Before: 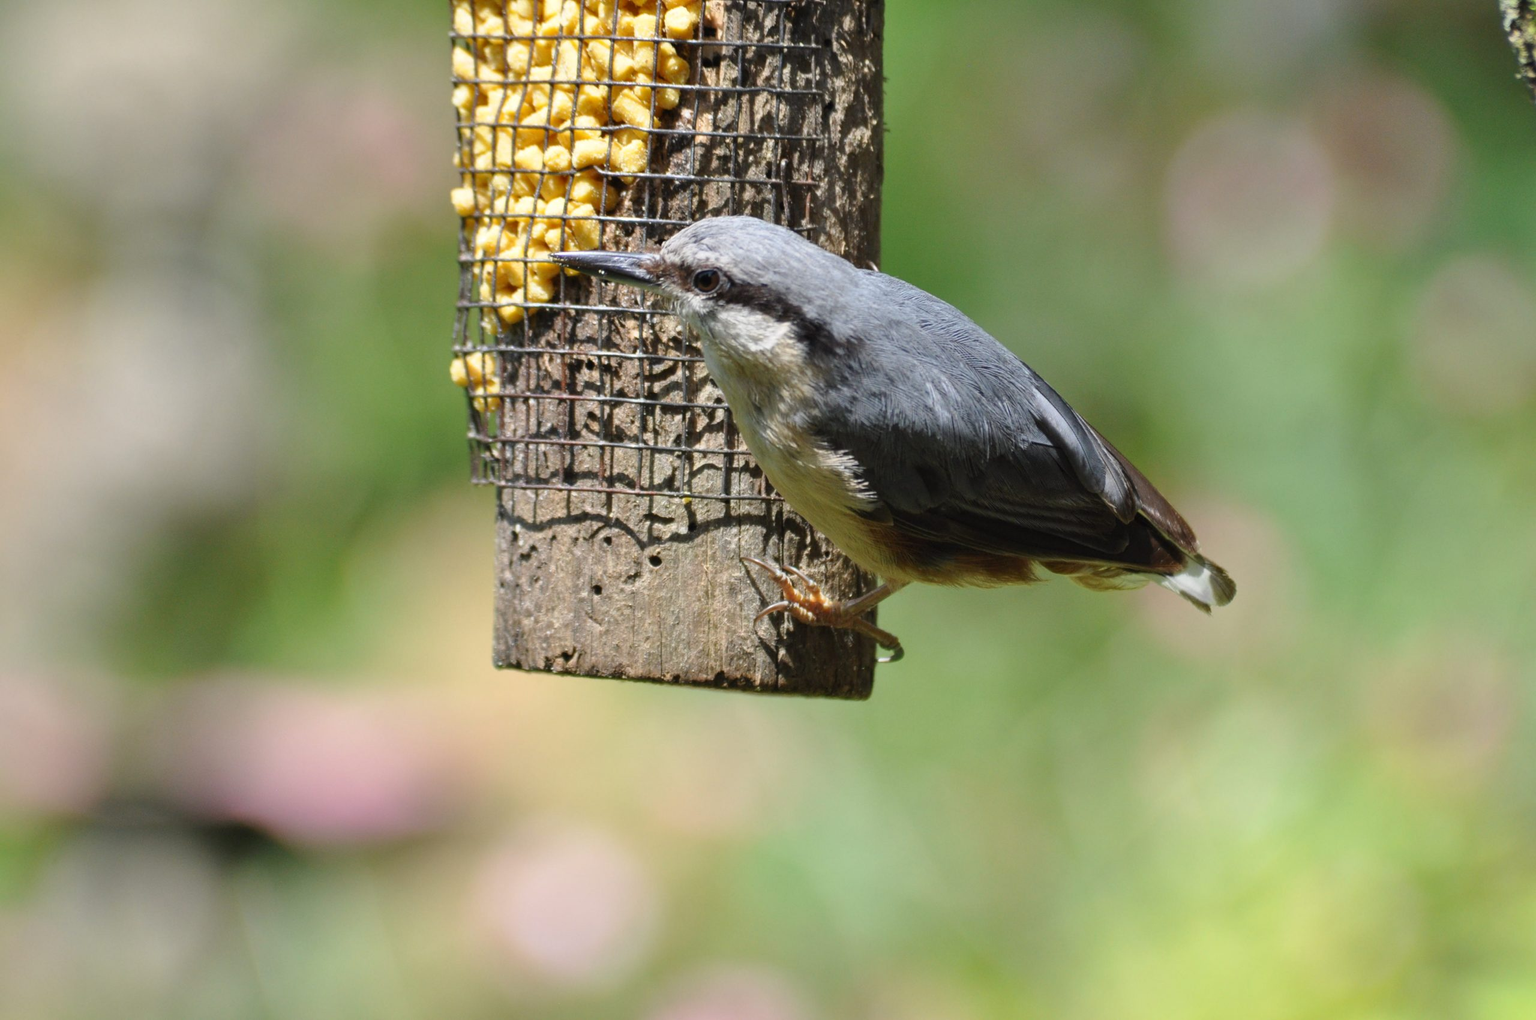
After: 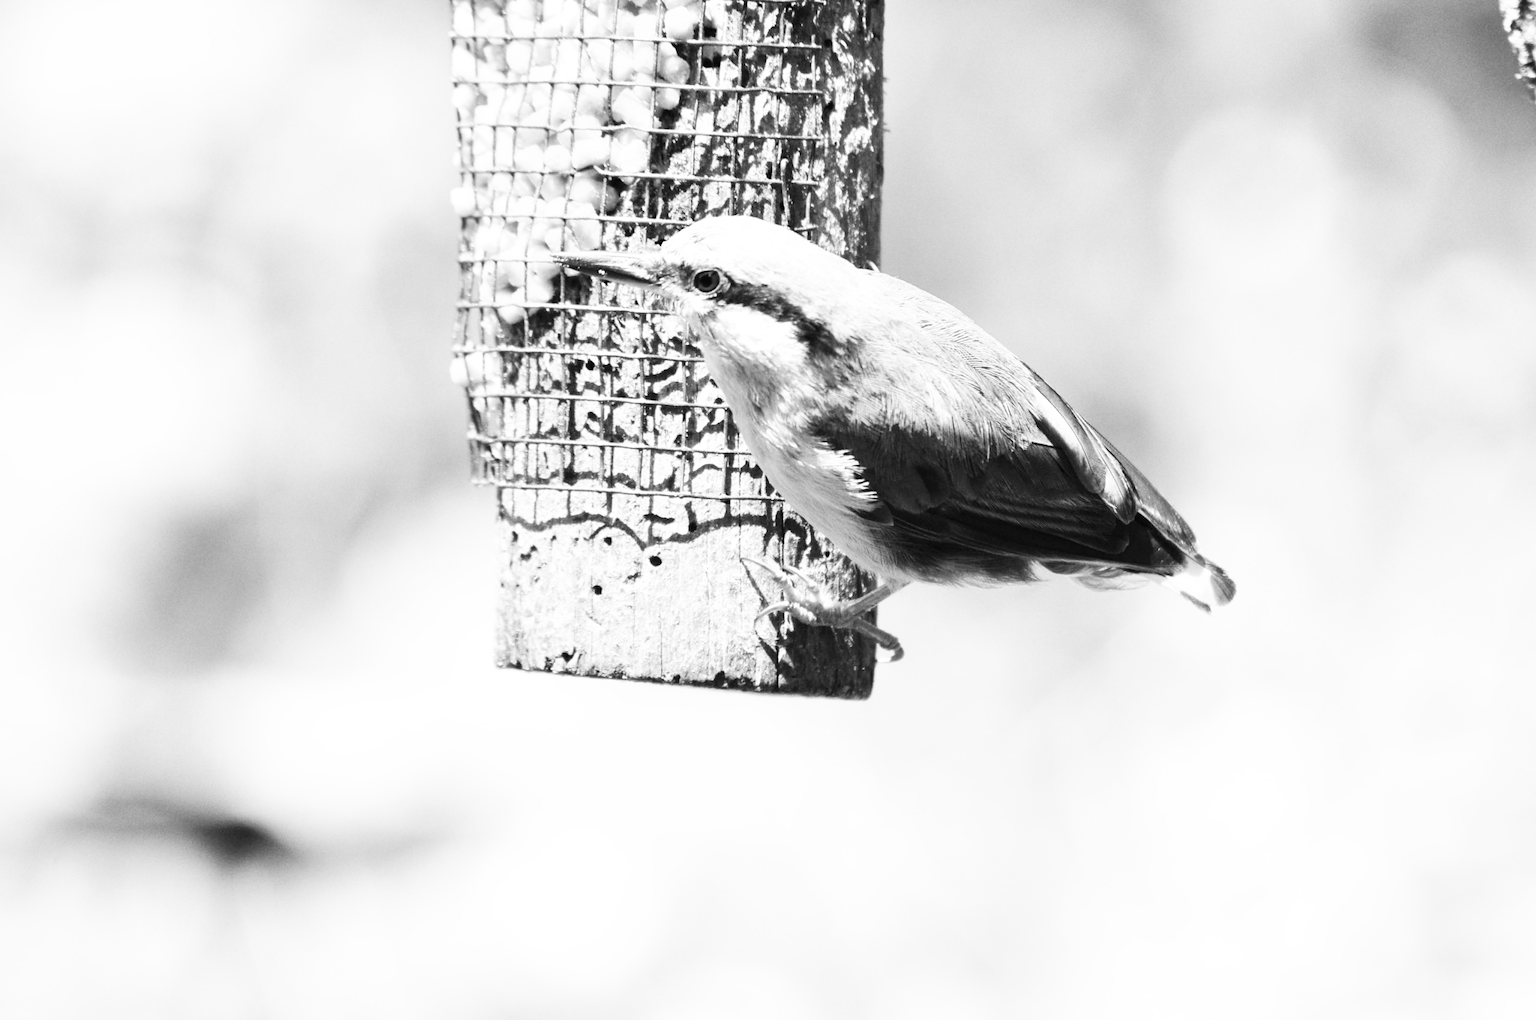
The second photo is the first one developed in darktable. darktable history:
base curve: curves: ch0 [(0, 0) (0.007, 0.004) (0.027, 0.03) (0.046, 0.07) (0.207, 0.54) (0.442, 0.872) (0.673, 0.972) (1, 1)], preserve colors none
monochrome: on, module defaults
exposure: black level correction 0, exposure 0.7 EV, compensate exposure bias true, compensate highlight preservation false
